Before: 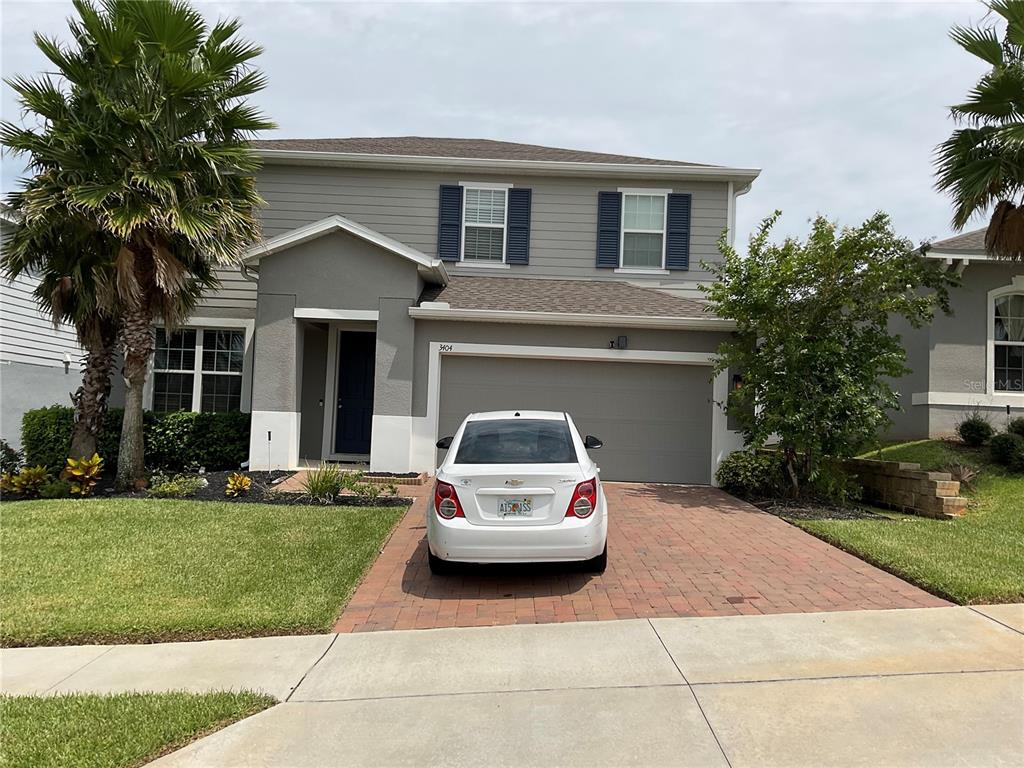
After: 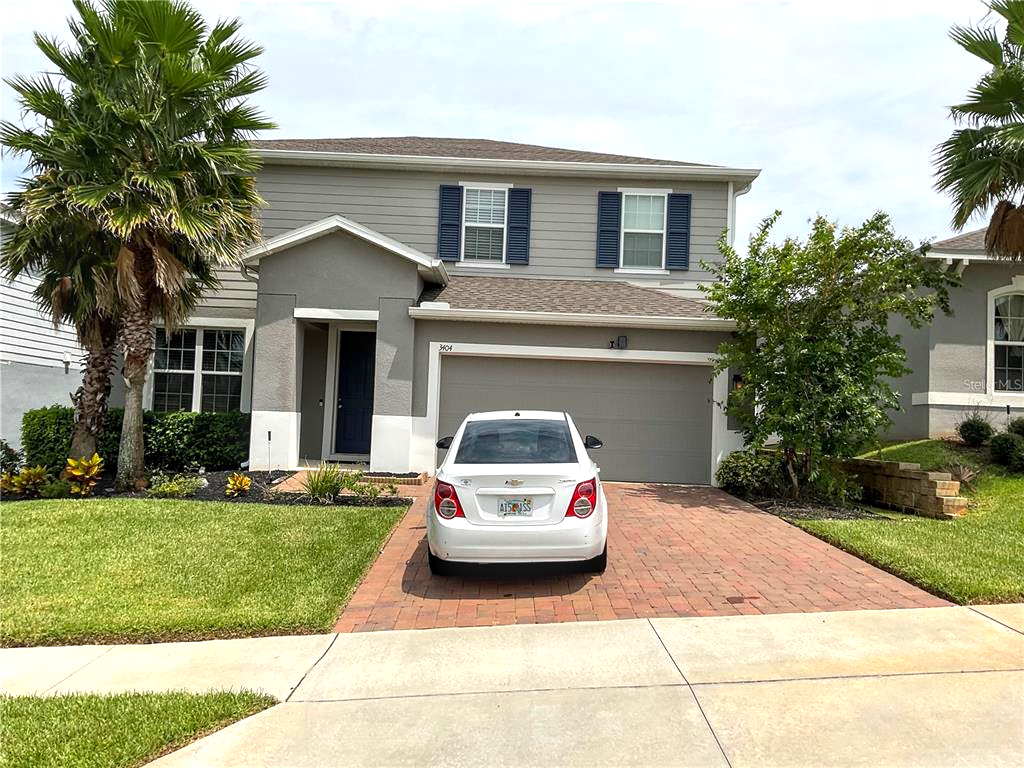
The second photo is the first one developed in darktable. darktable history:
exposure: black level correction 0.001, exposure 0.498 EV, compensate highlight preservation false
local contrast: on, module defaults
contrast brightness saturation: saturation 0.183
